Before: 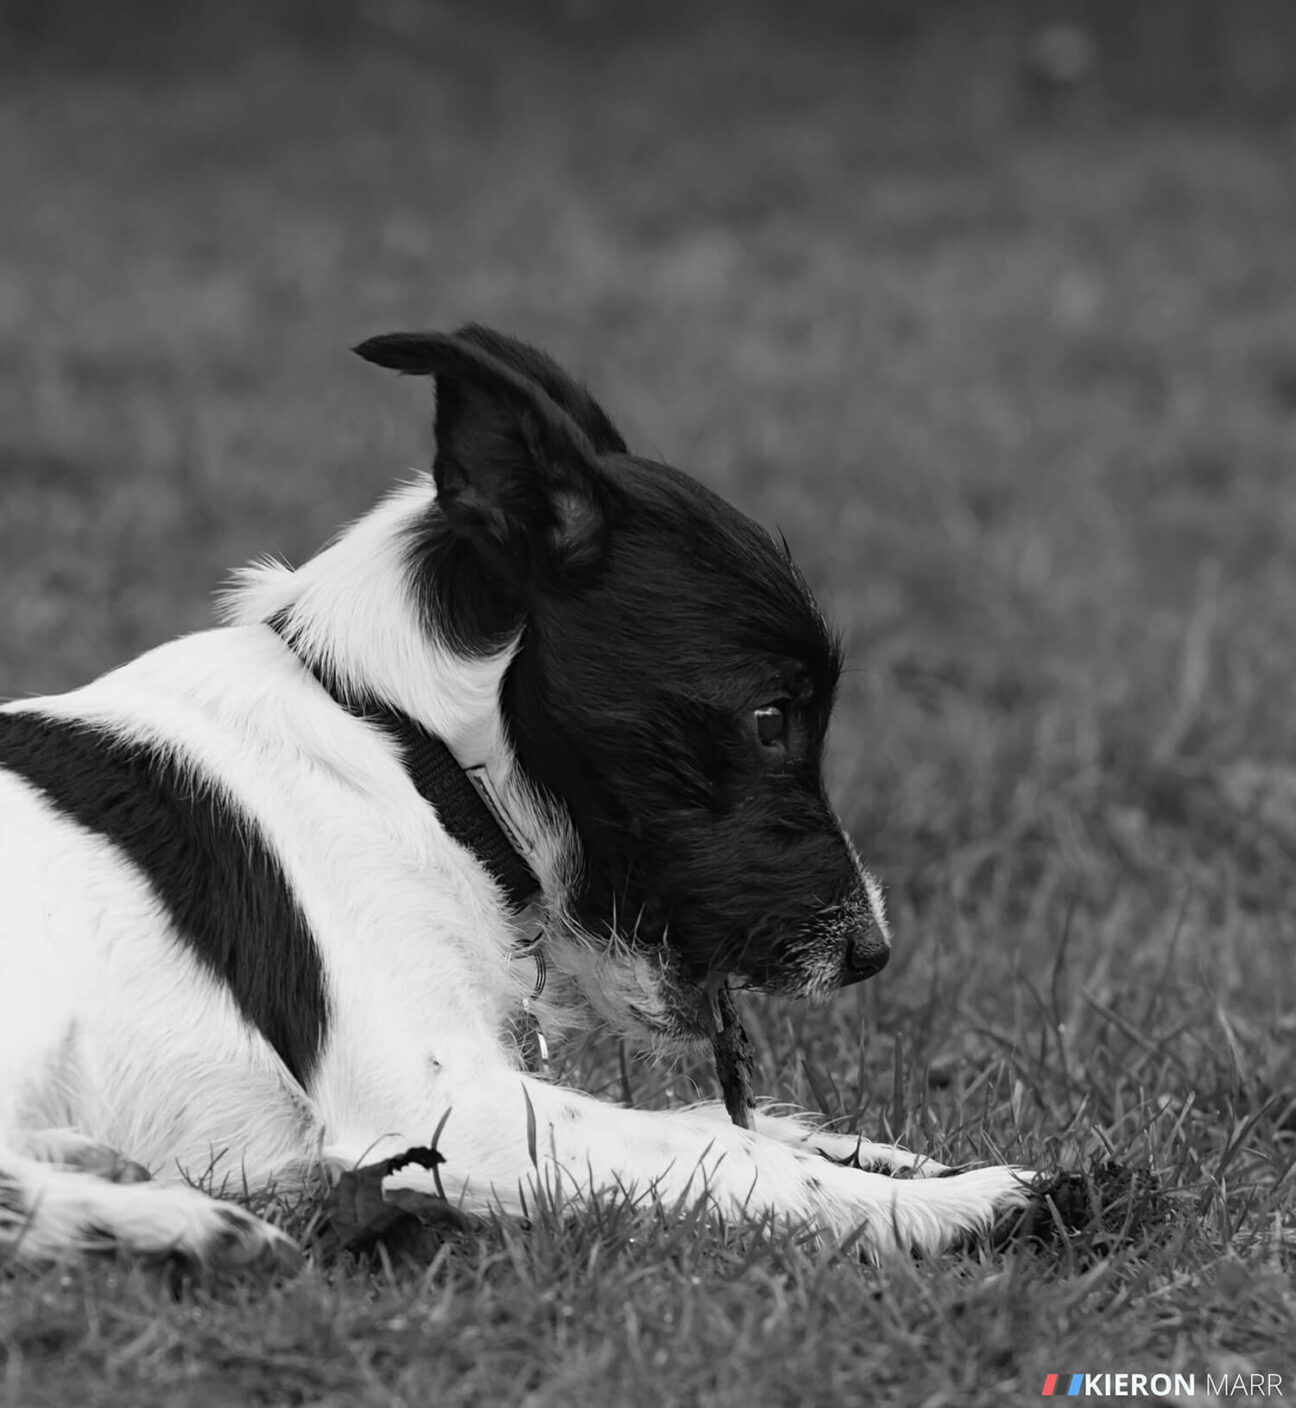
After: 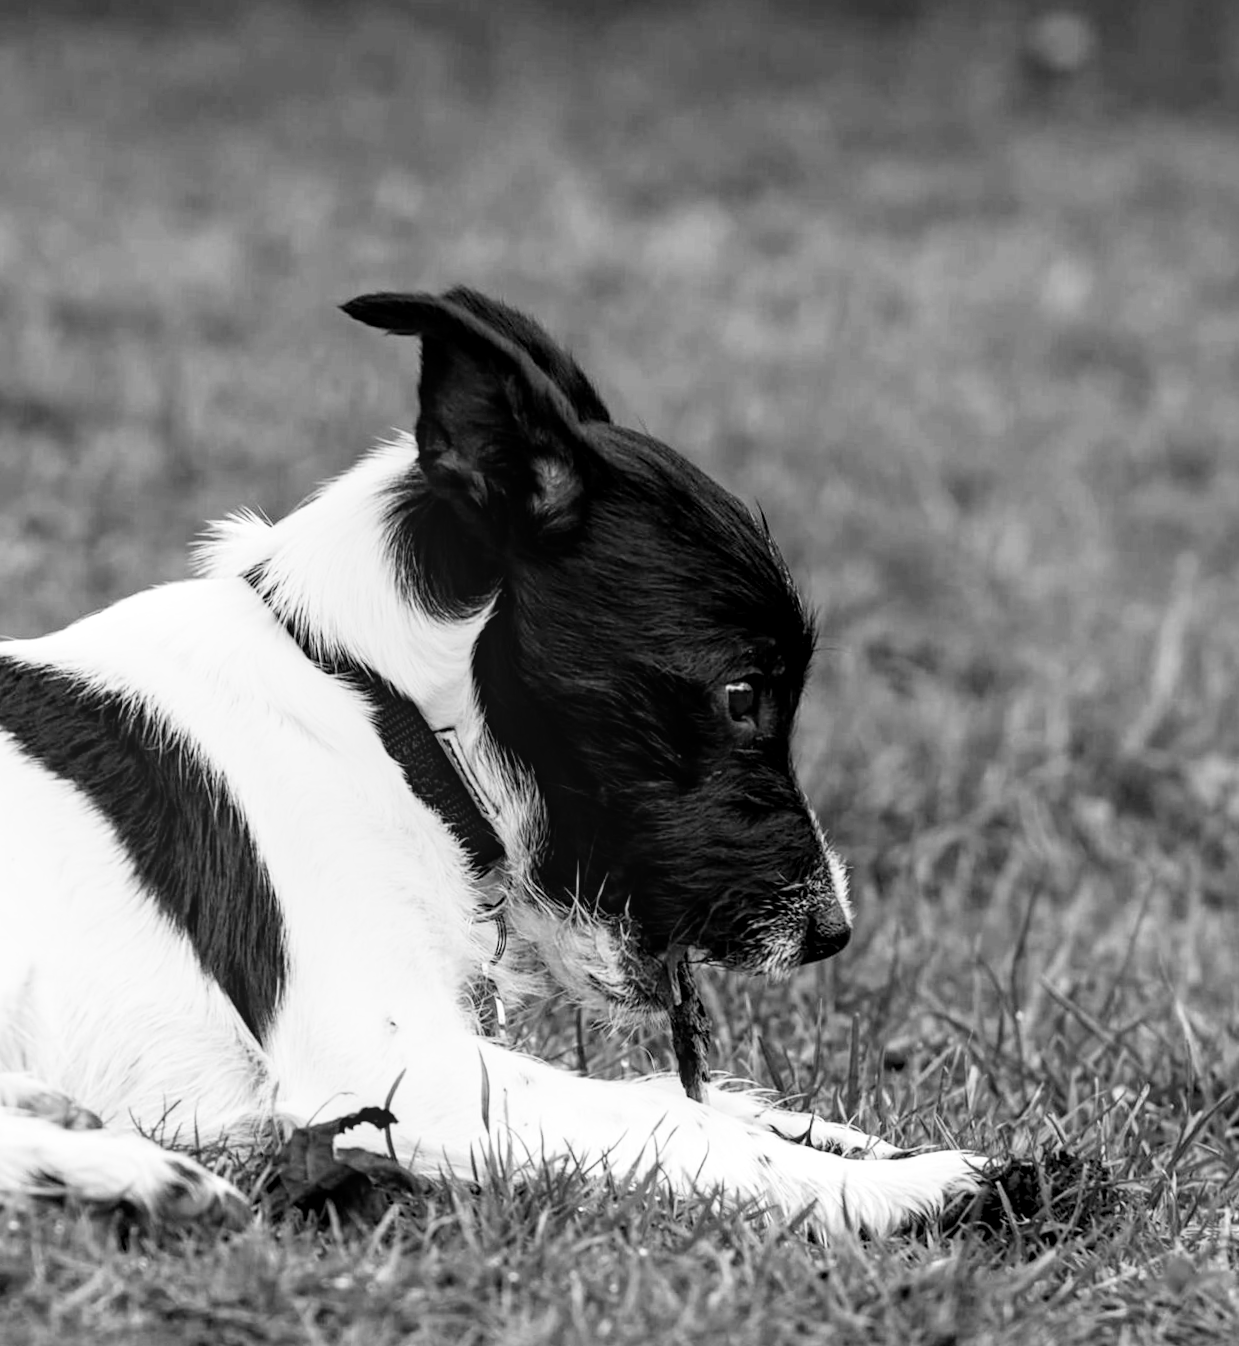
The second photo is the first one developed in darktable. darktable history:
filmic rgb: middle gray luminance 12.92%, black relative exposure -10.1 EV, white relative exposure 3.47 EV, target black luminance 0%, hardness 5.78, latitude 45.01%, contrast 1.23, highlights saturation mix 5.73%, shadows ↔ highlights balance 27.05%
crop and rotate: angle -2.47°
exposure: black level correction 0, exposure 0.935 EV, compensate highlight preservation false
local contrast: on, module defaults
